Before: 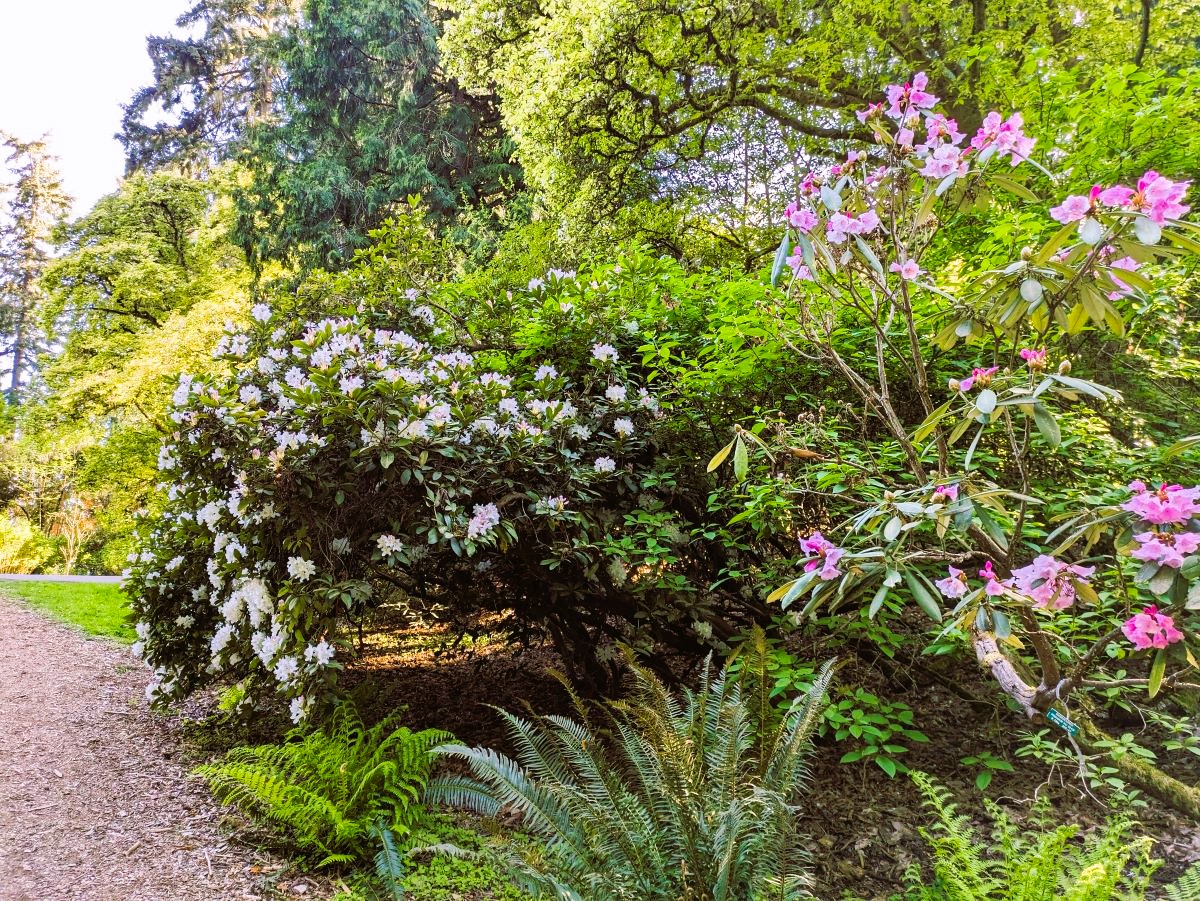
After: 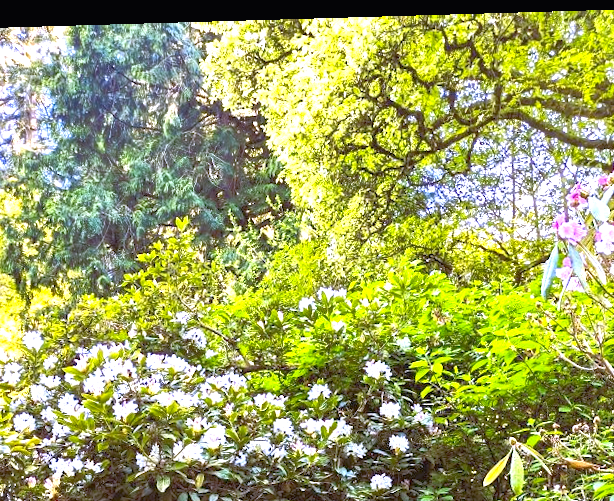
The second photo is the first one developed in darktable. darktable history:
exposure: black level correction 0, exposure 0.95 EV, compensate exposure bias true, compensate highlight preservation false
rotate and perspective: rotation -1.77°, lens shift (horizontal) 0.004, automatic cropping off
crop: left 19.556%, right 30.401%, bottom 46.458%
color calibration: illuminant custom, x 0.363, y 0.385, temperature 4528.03 K
contrast brightness saturation: saturation 0.13
rgb curve: curves: ch0 [(0, 0) (0.072, 0.166) (0.217, 0.293) (0.414, 0.42) (1, 1)], compensate middle gray true, preserve colors basic power
color contrast: green-magenta contrast 0.8, blue-yellow contrast 1.1, unbound 0
